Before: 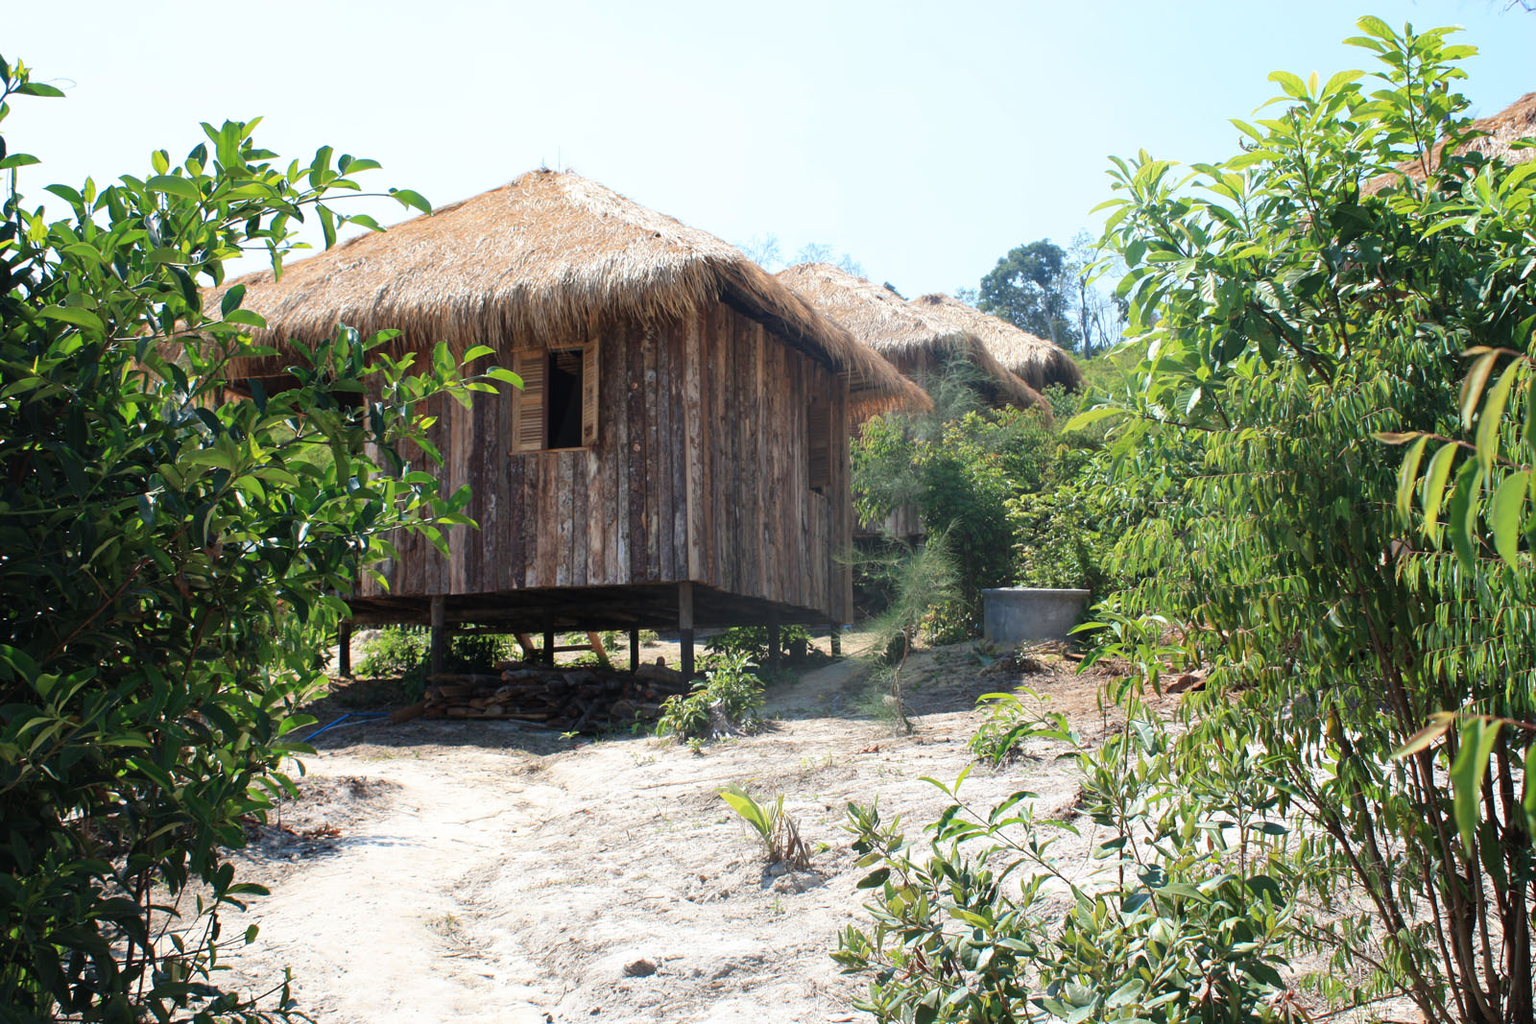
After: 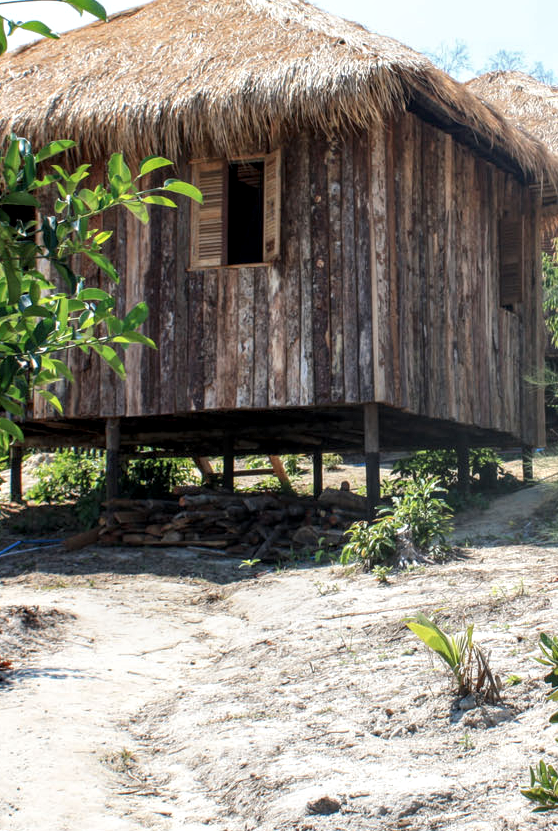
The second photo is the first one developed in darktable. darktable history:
local contrast: highlights 29%, detail 150%
crop and rotate: left 21.525%, top 19.118%, right 43.598%, bottom 2.996%
